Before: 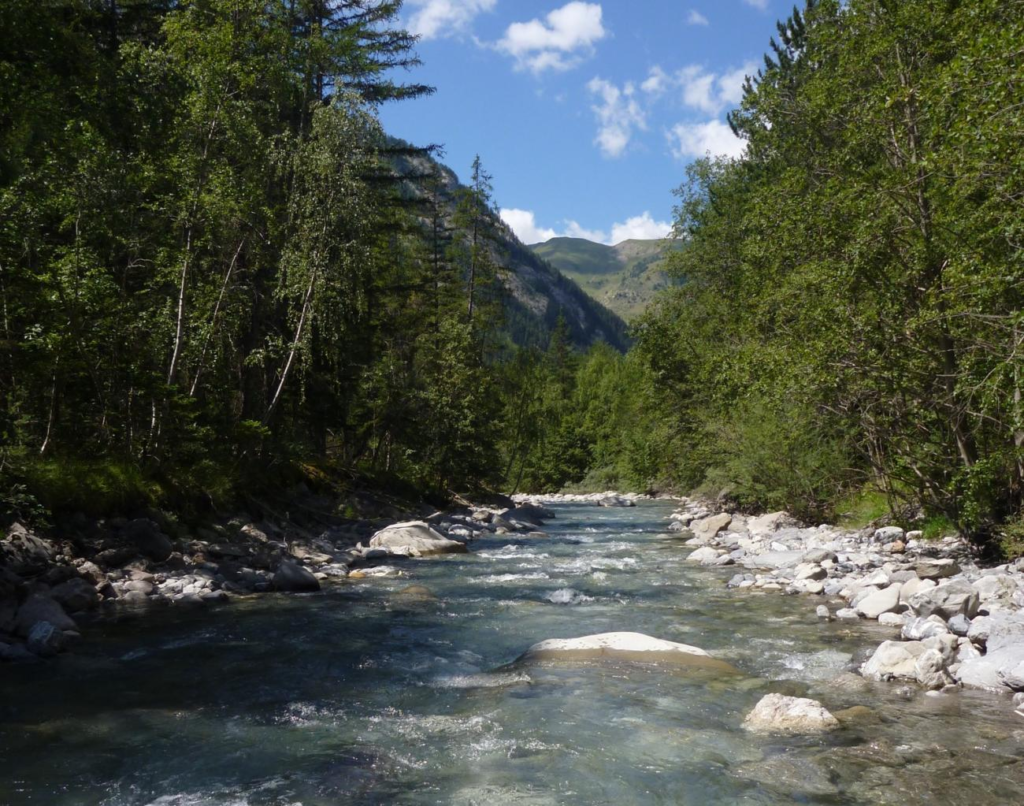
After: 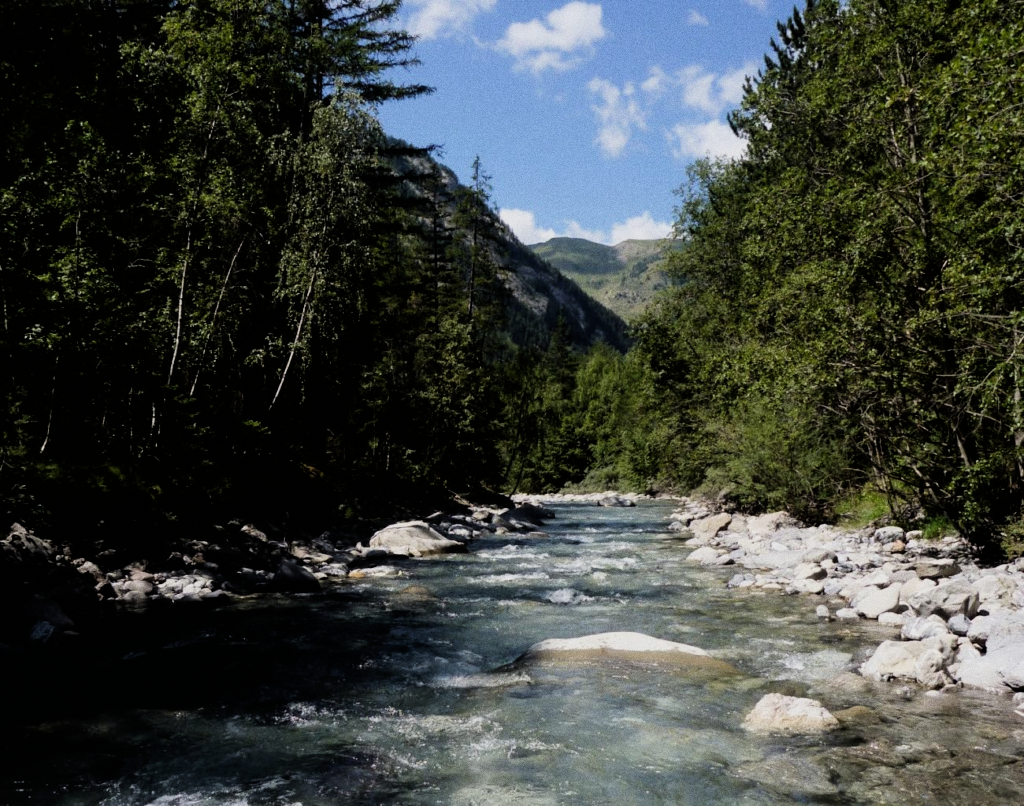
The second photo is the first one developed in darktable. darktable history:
filmic rgb: black relative exposure -5 EV, hardness 2.88, contrast 1.4
grain: on, module defaults
